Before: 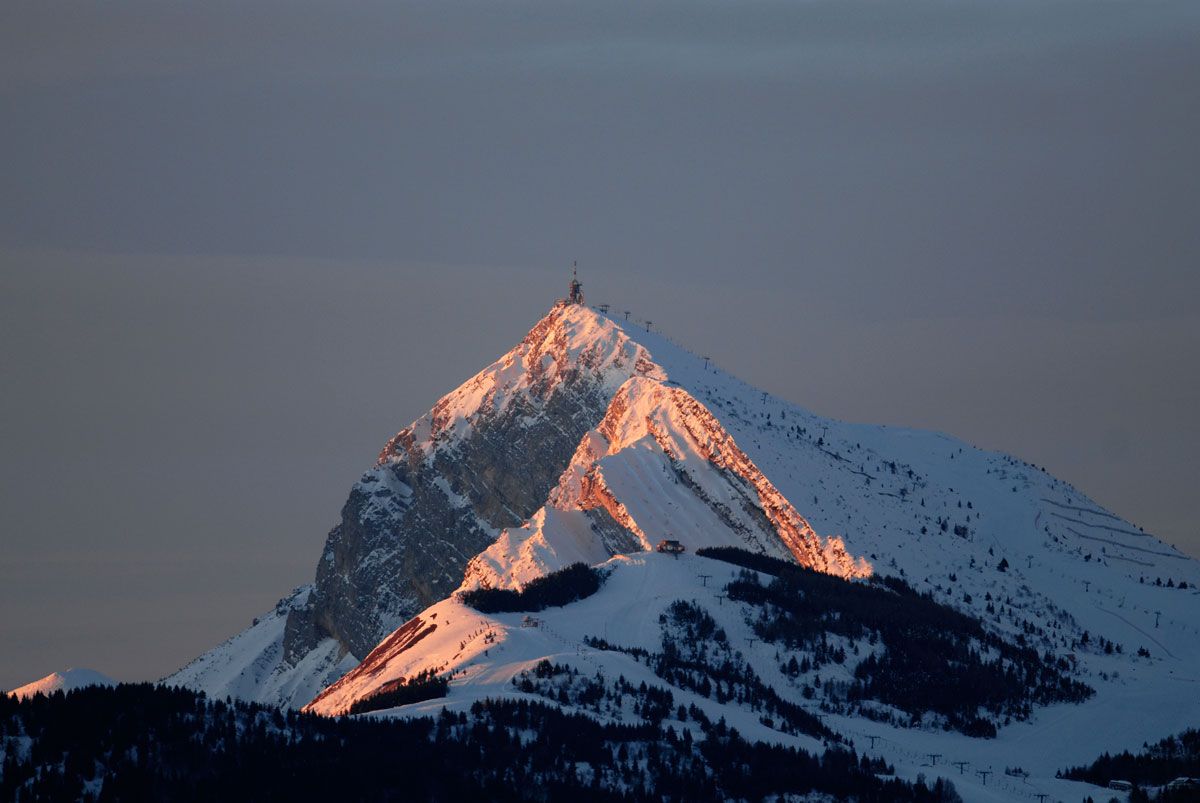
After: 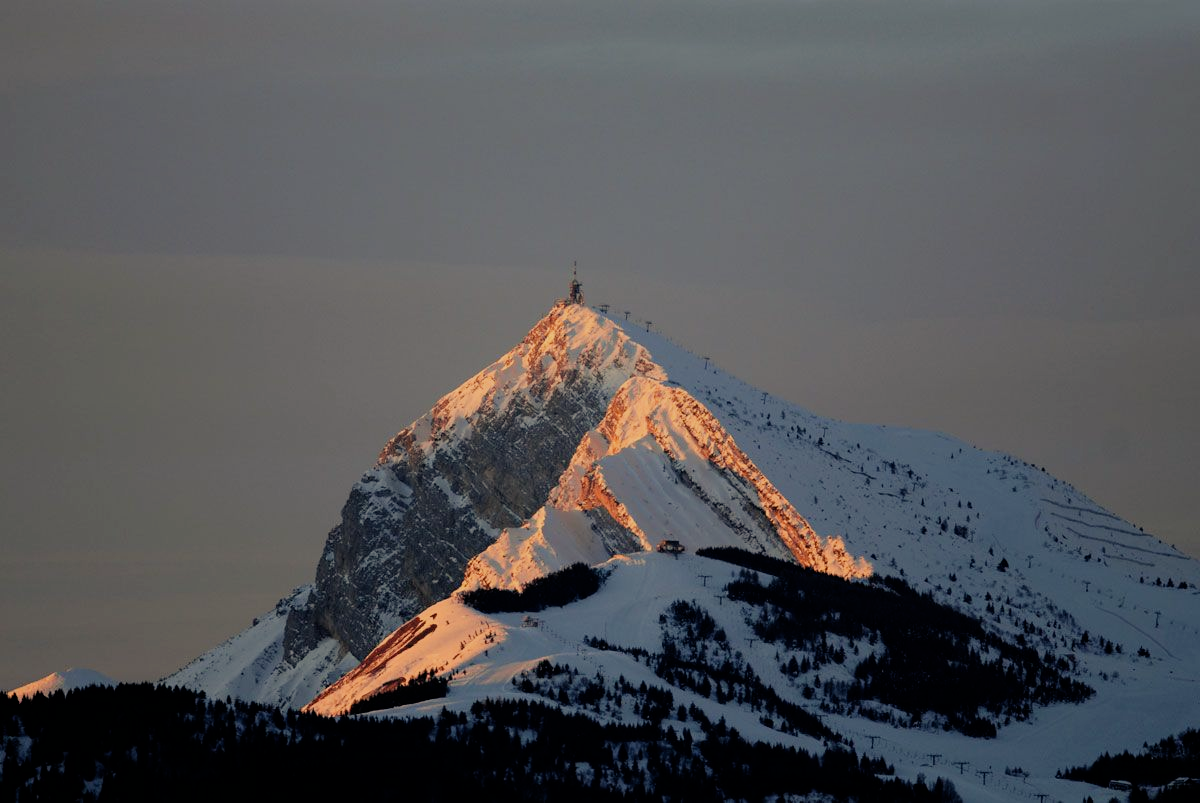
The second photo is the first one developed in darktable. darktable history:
filmic rgb: black relative exposure -7.91 EV, white relative exposure 4.16 EV, hardness 4.06, latitude 51.32%, contrast 1.01, shadows ↔ highlights balance 5.71%
exposure: compensate highlight preservation false
color correction: highlights a* 1.35, highlights b* 18
